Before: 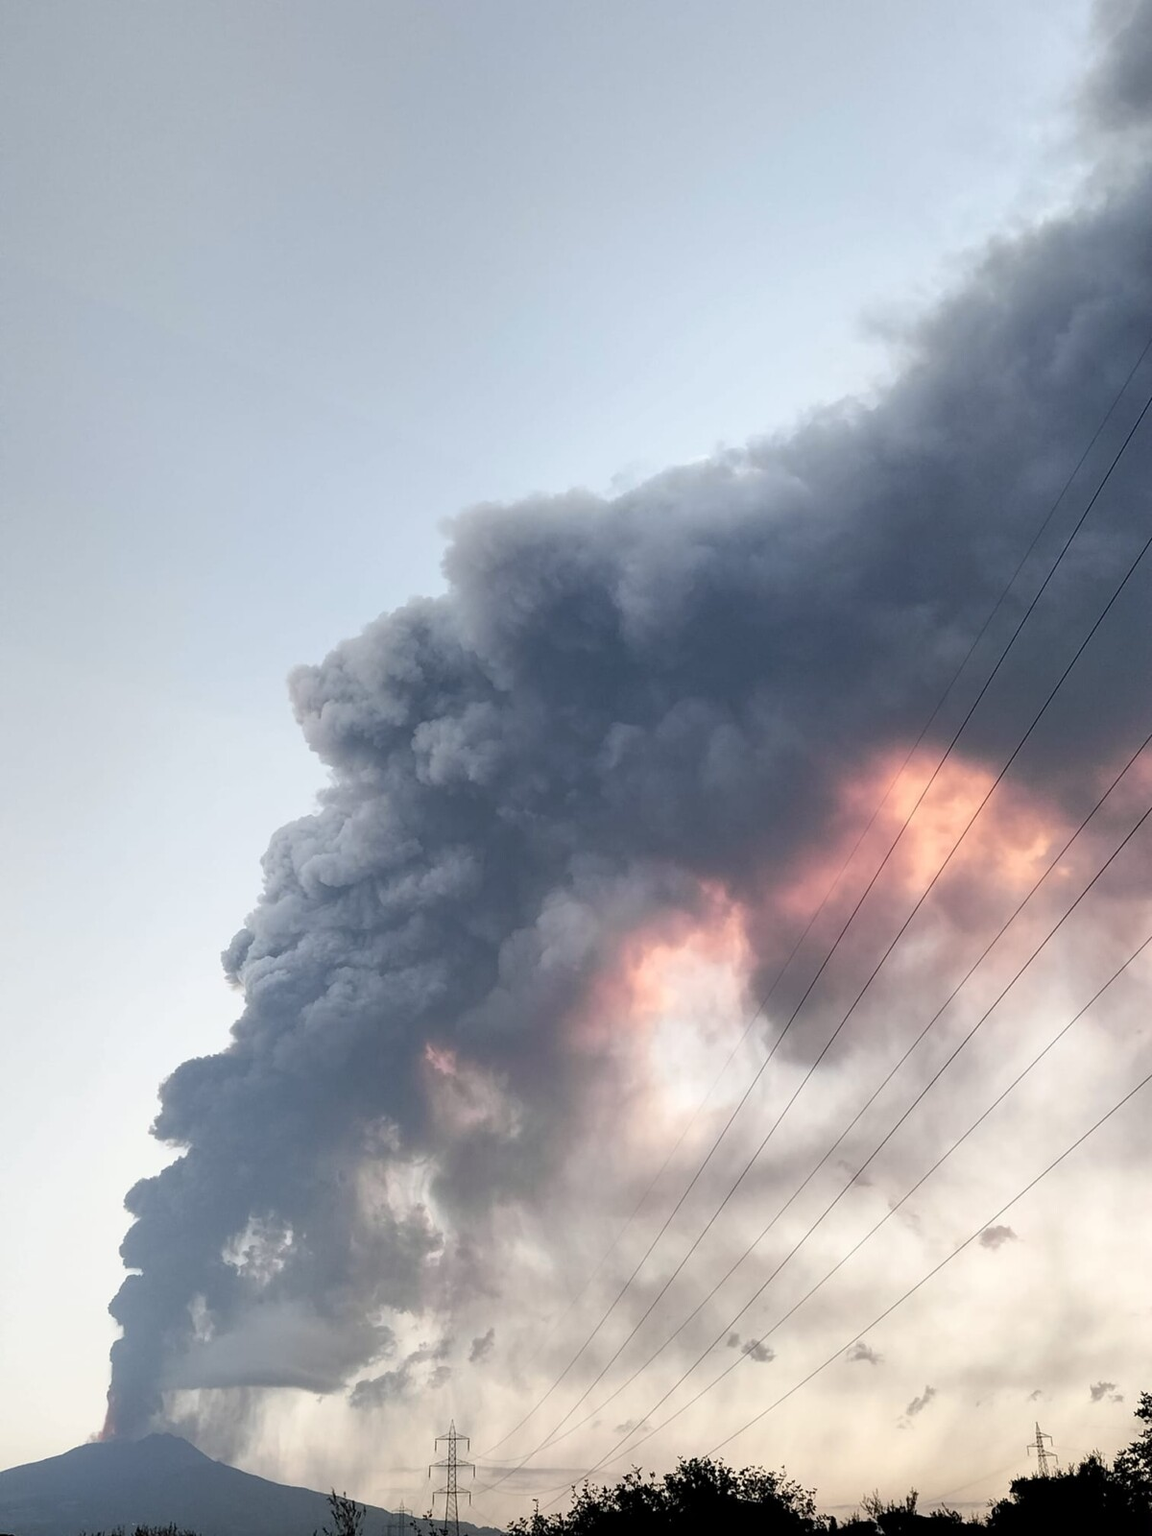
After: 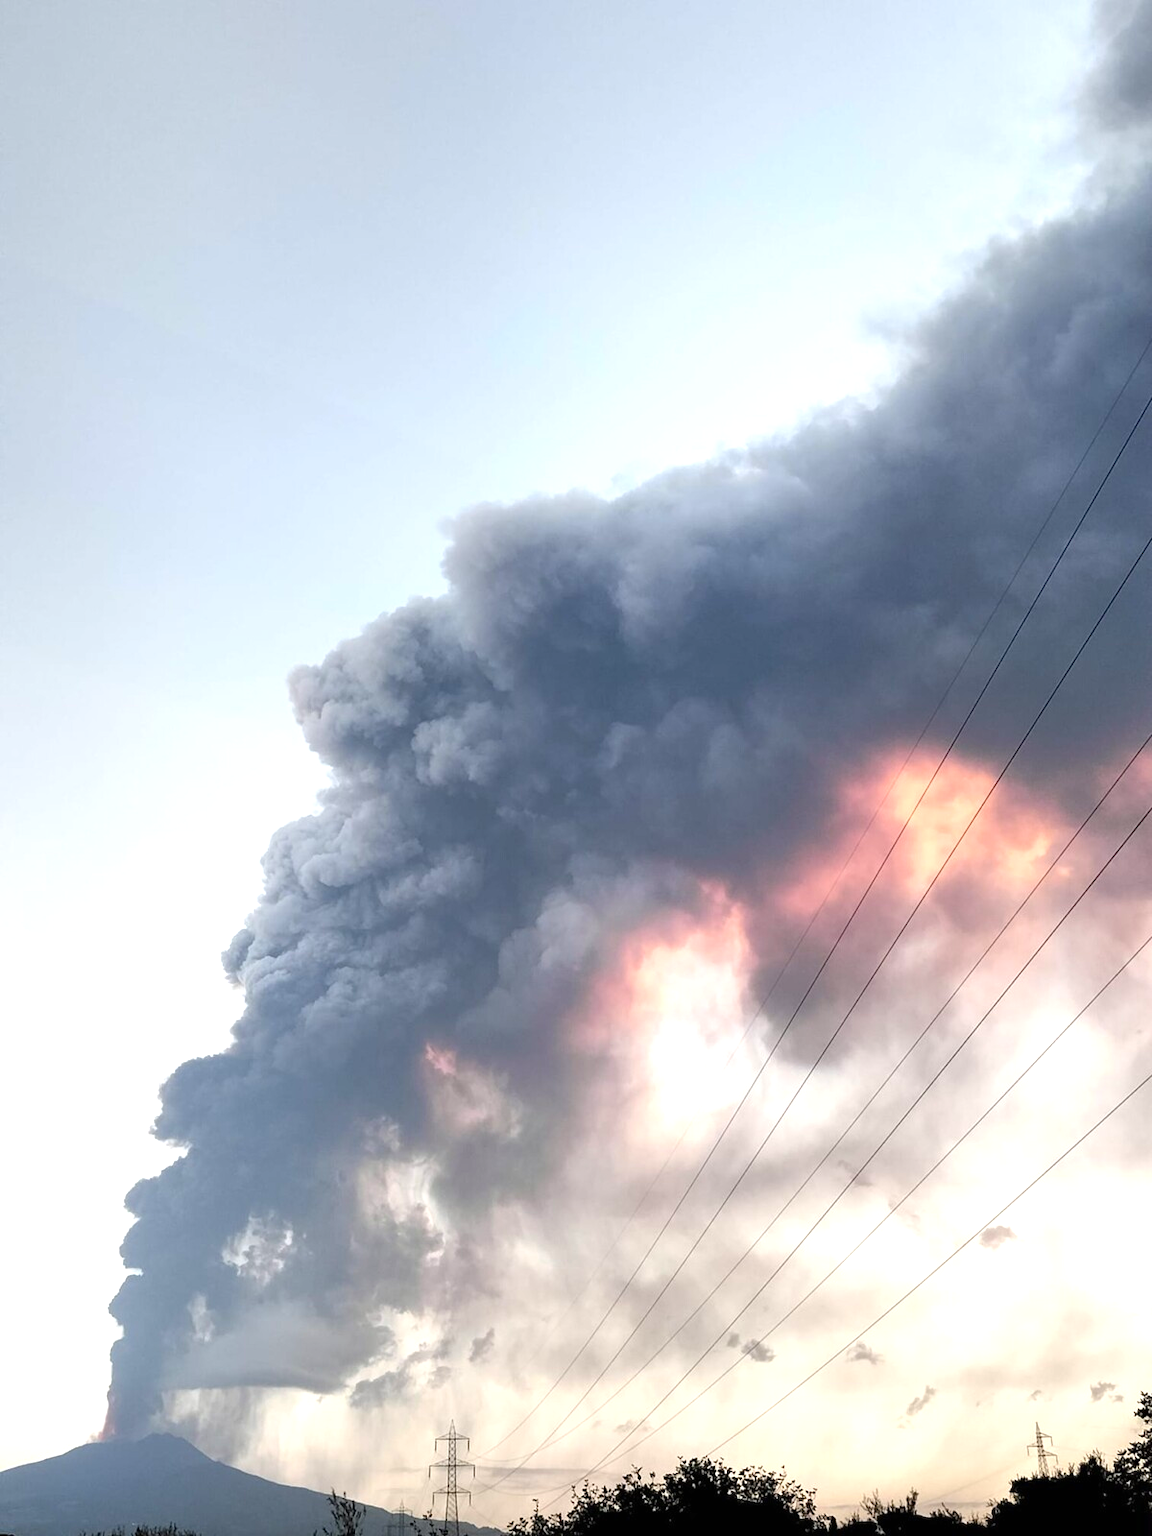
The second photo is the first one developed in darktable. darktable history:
exposure: black level correction 0, exposure 0.499 EV, compensate highlight preservation false
color balance rgb: linear chroma grading › global chroma 8.827%, perceptual saturation grading › global saturation -0.042%, global vibrance 14.308%
